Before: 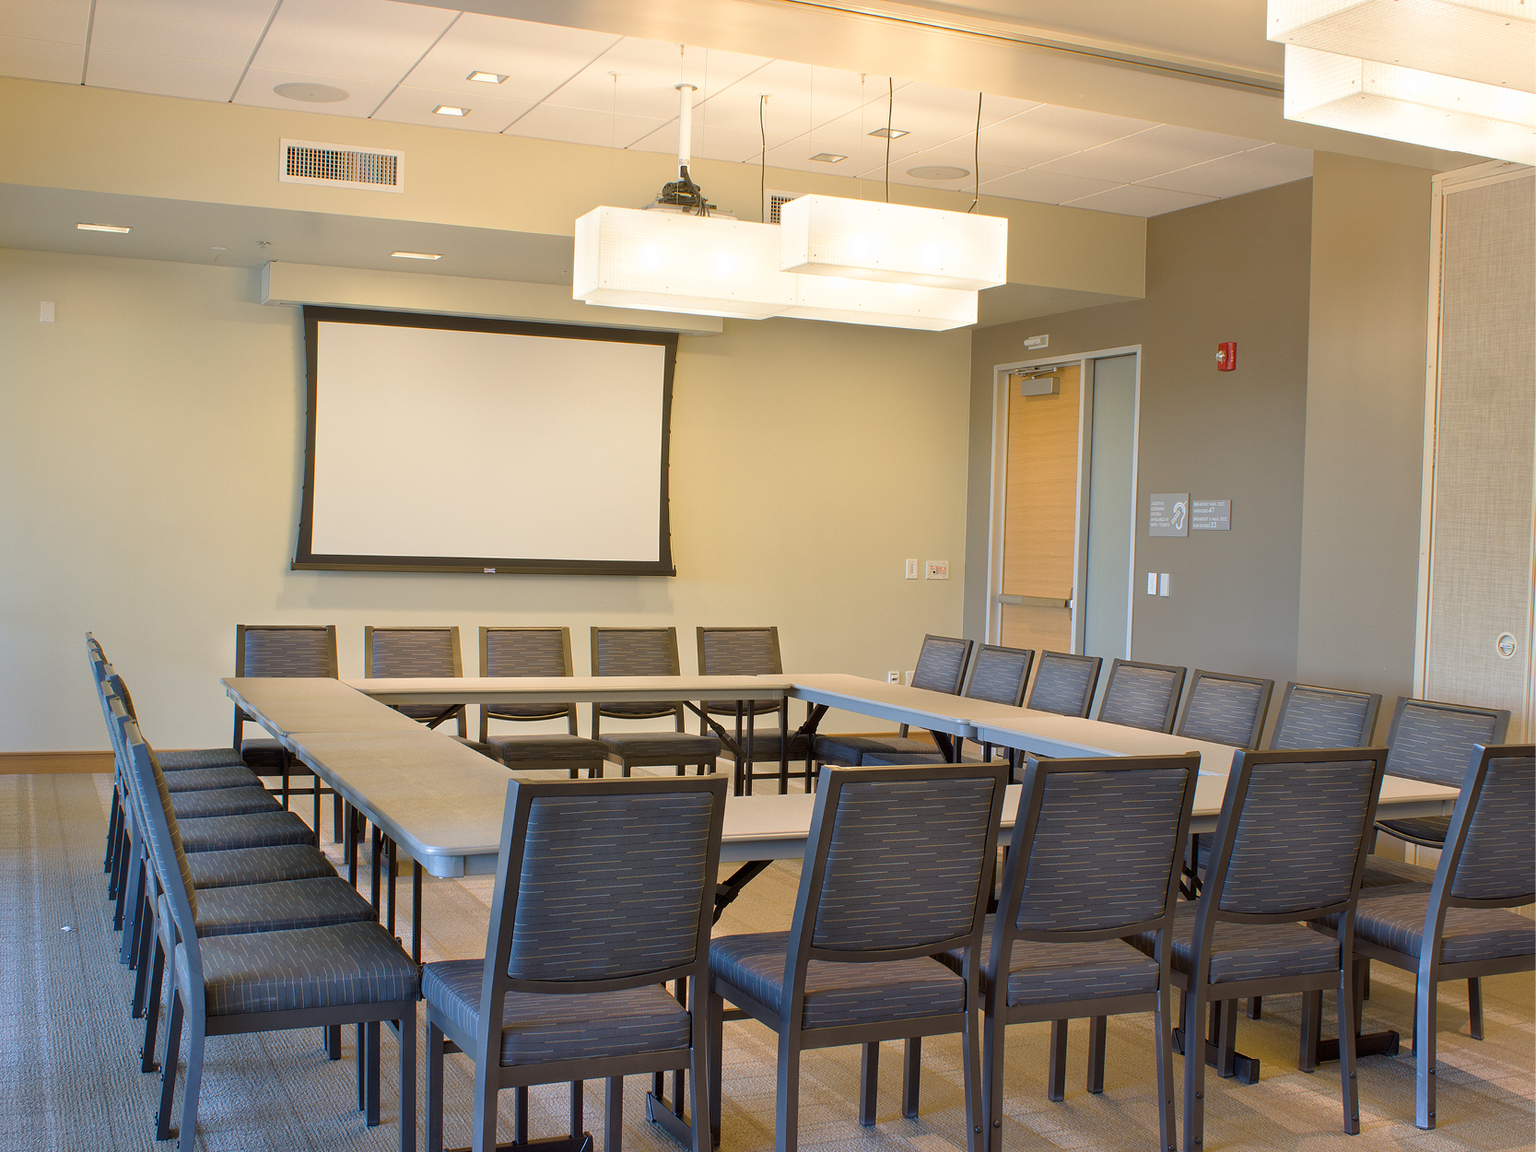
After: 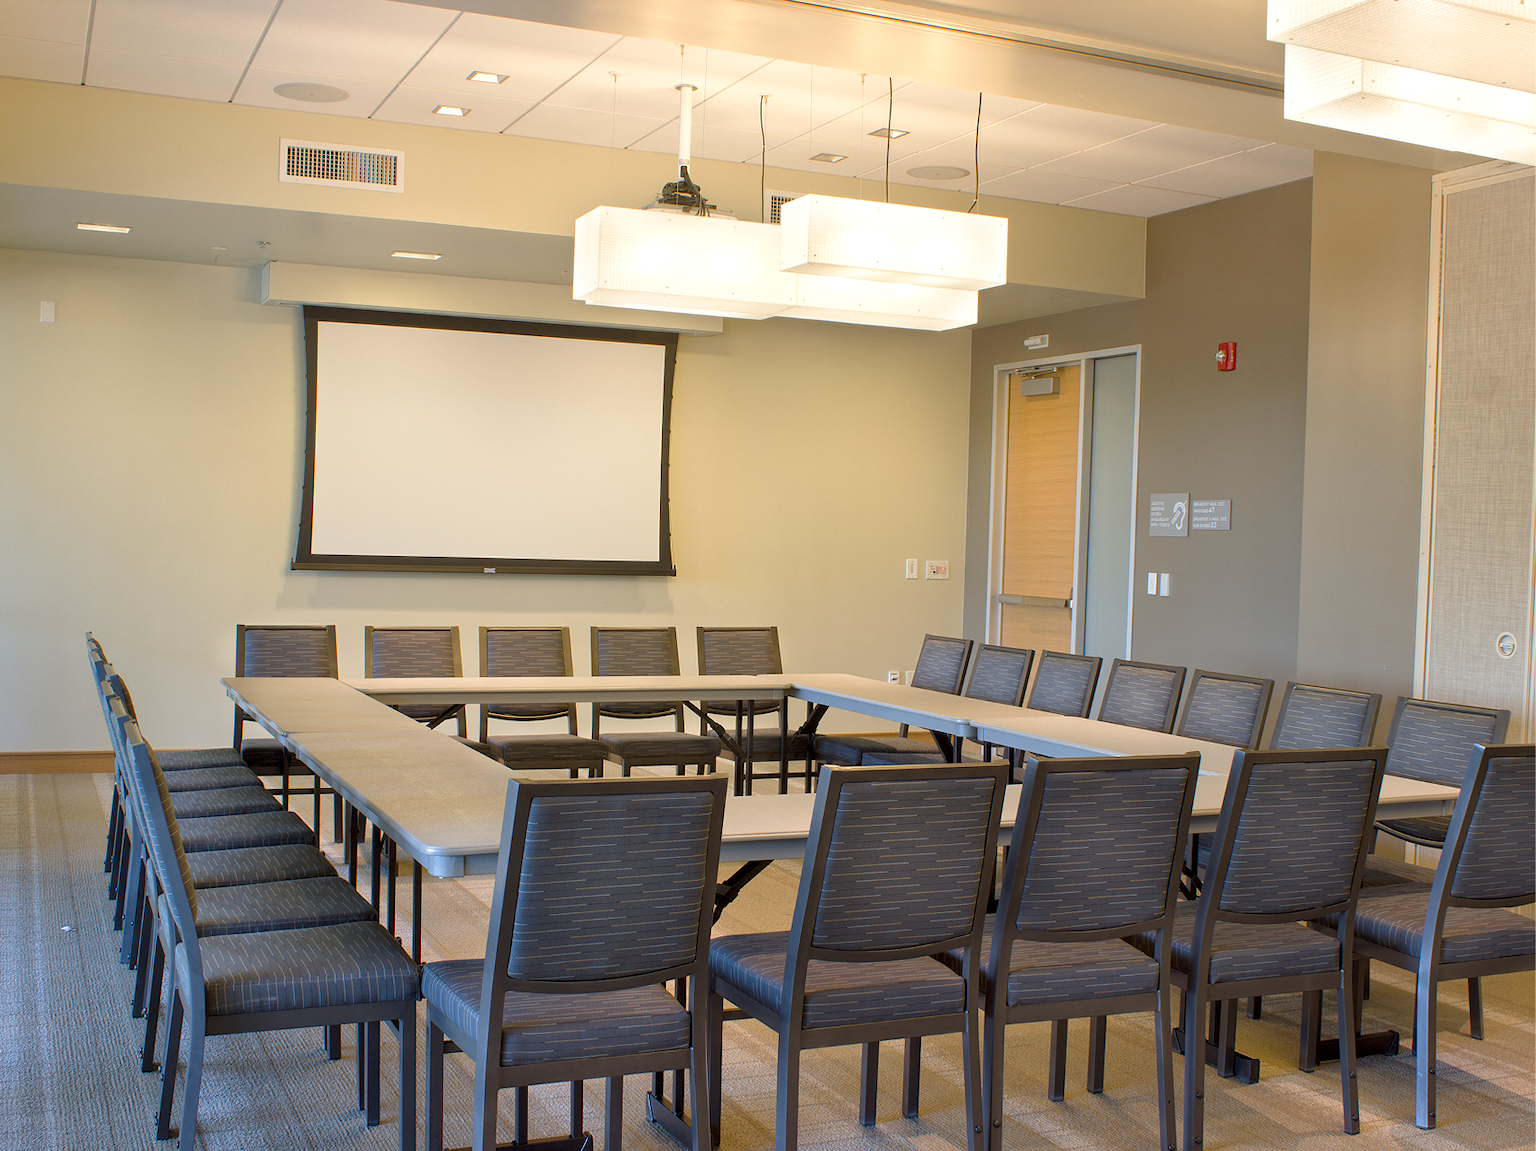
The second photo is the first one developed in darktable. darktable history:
local contrast: highlights 106%, shadows 99%, detail 120%, midtone range 0.2
